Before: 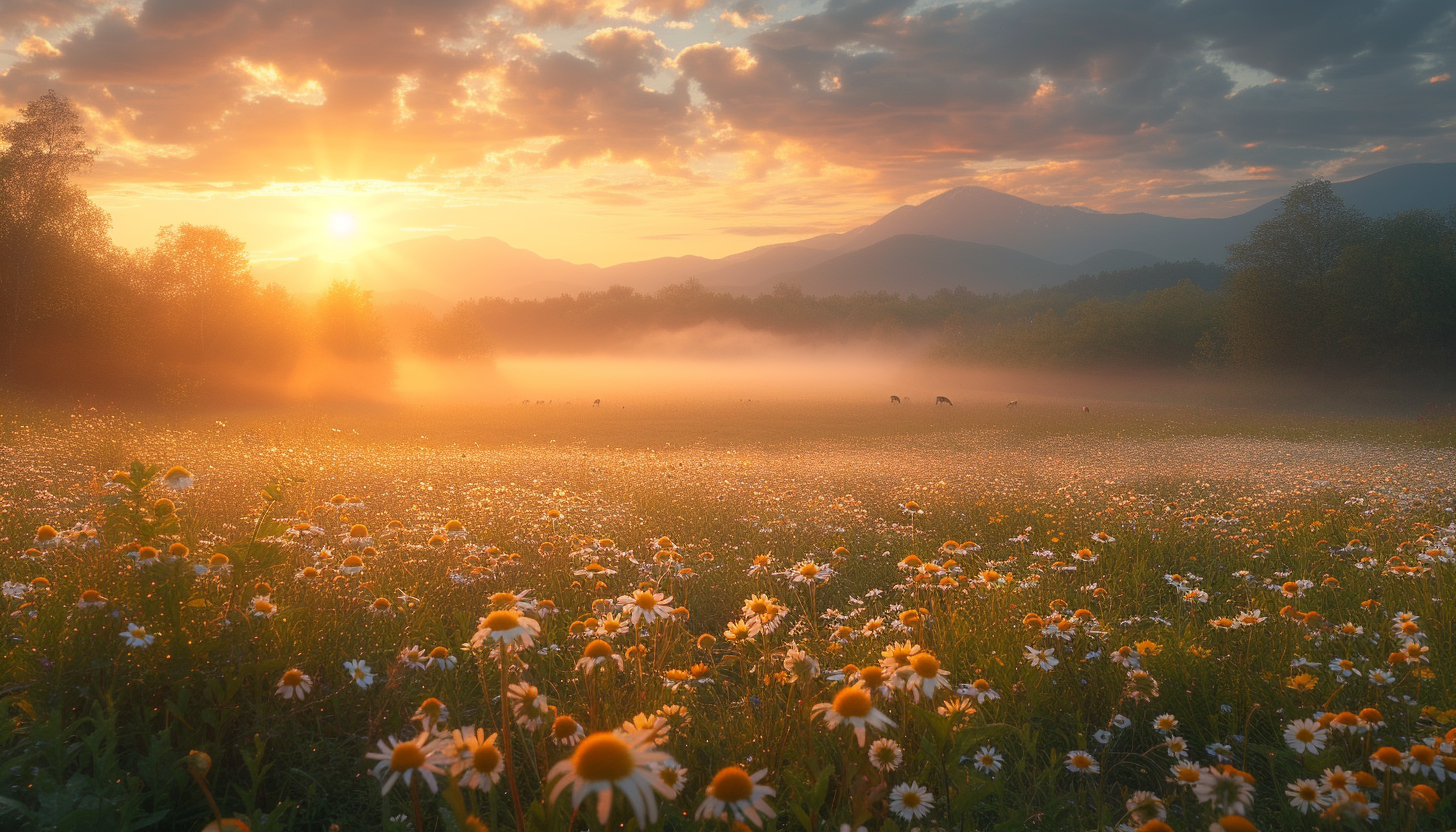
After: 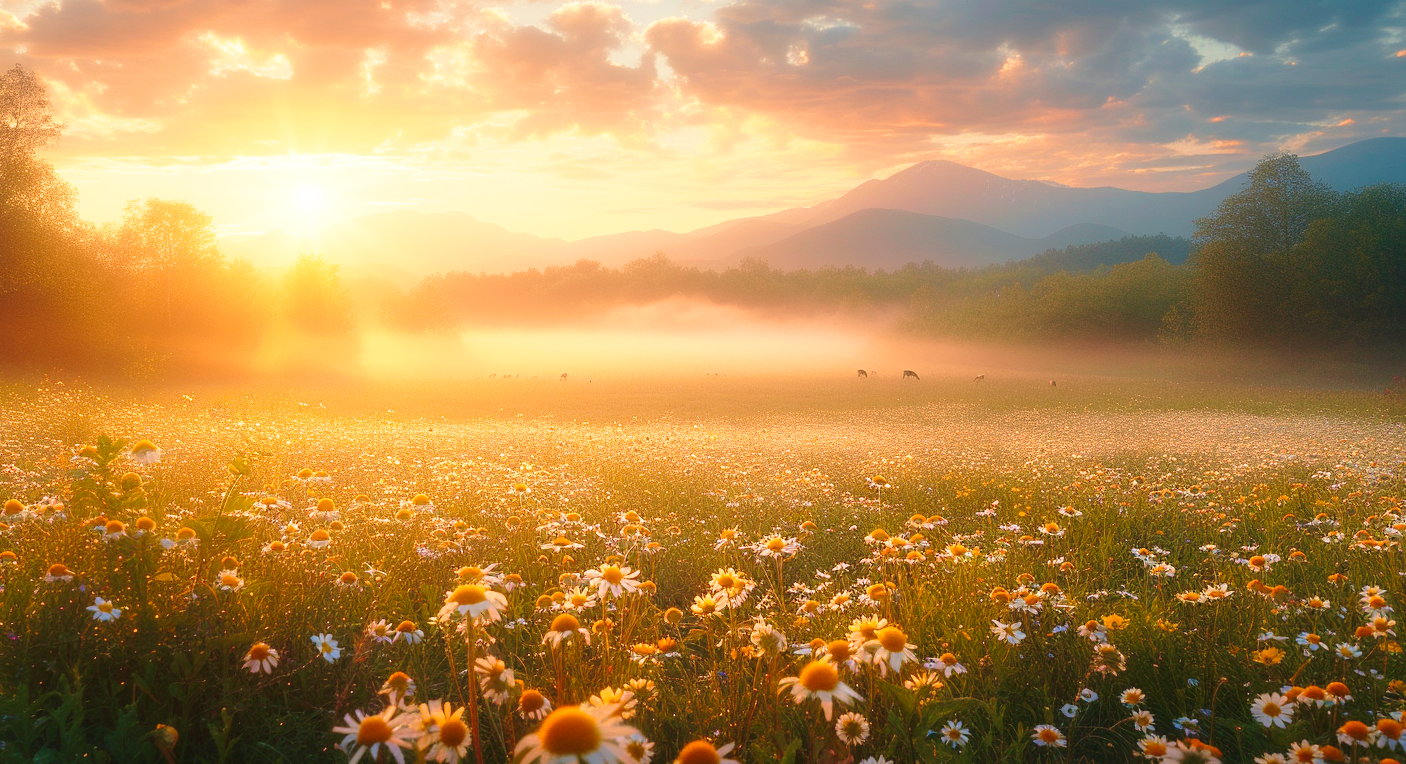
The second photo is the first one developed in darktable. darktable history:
velvia: strength 50.18%
base curve: curves: ch0 [(0, 0) (0.028, 0.03) (0.121, 0.232) (0.46, 0.748) (0.859, 0.968) (1, 1)], preserve colors none
crop: left 2.33%, top 3.154%, right 1.075%, bottom 4.981%
